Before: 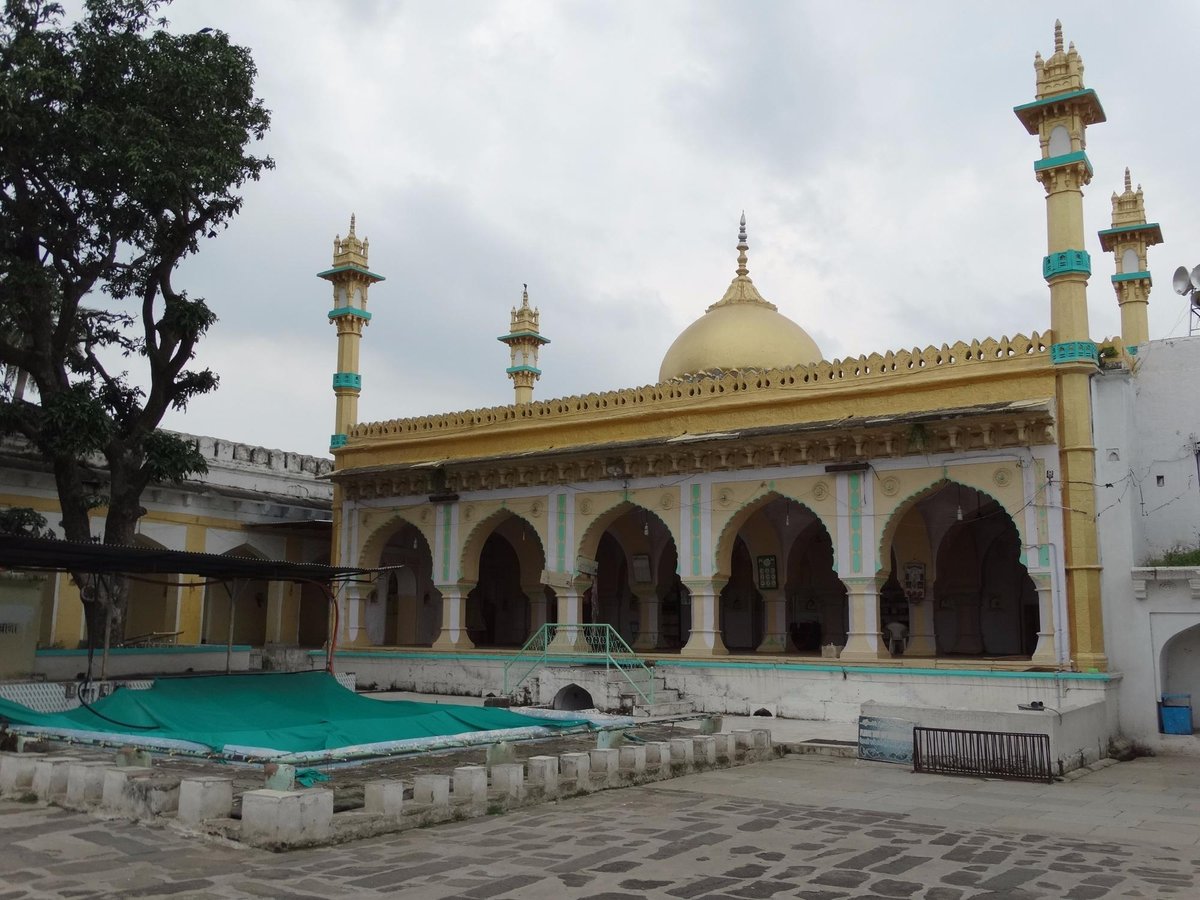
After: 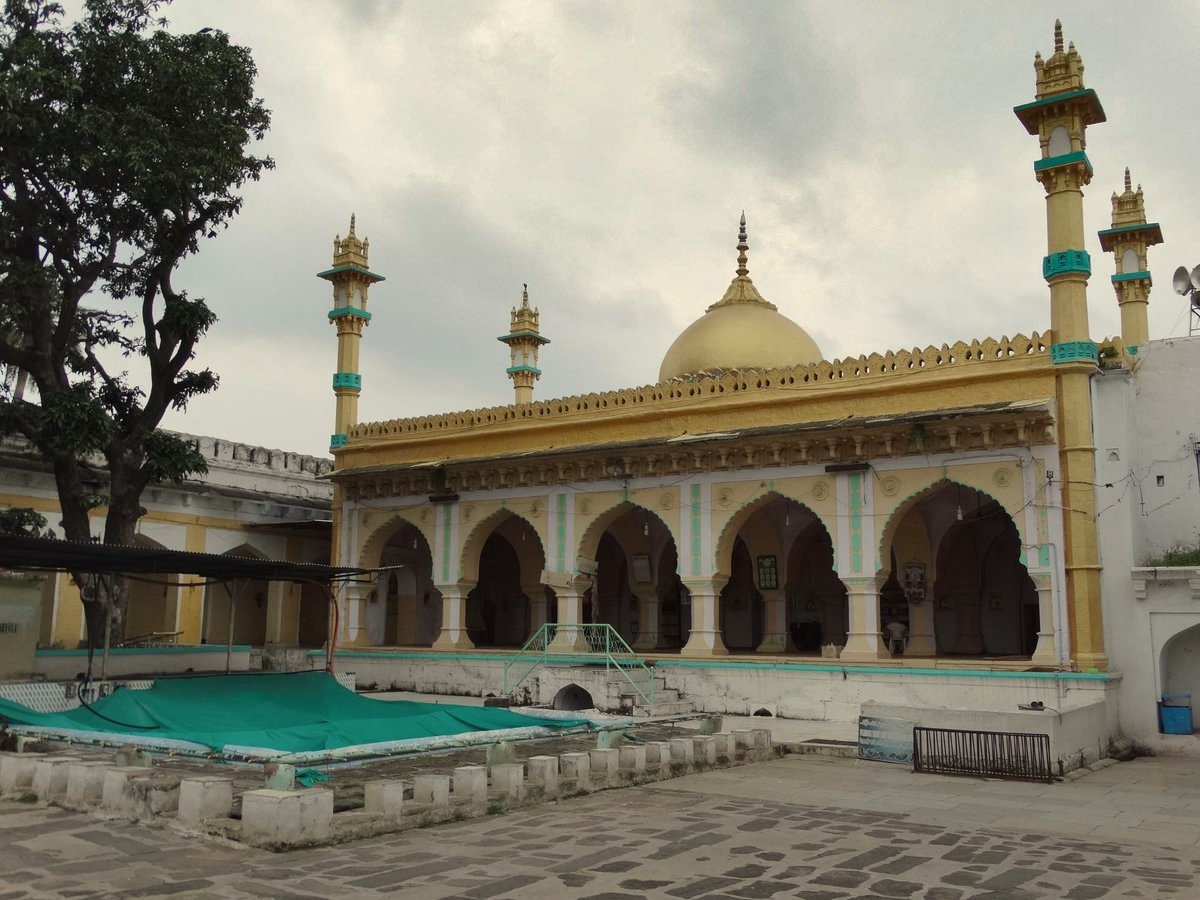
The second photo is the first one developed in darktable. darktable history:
white balance: red 1.029, blue 0.92
shadows and highlights: shadows color adjustment 97.66%, soften with gaussian
